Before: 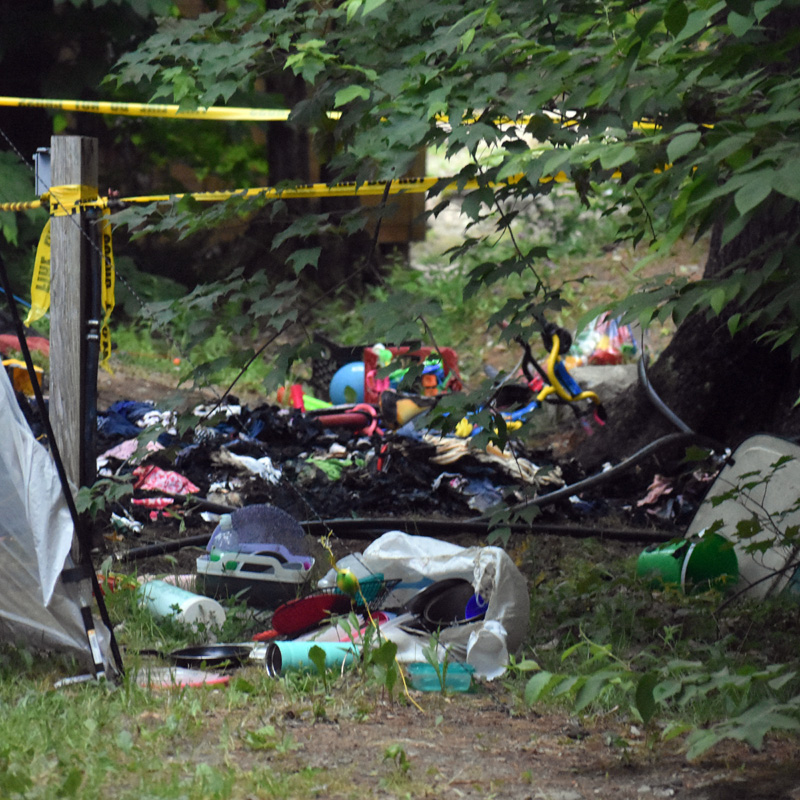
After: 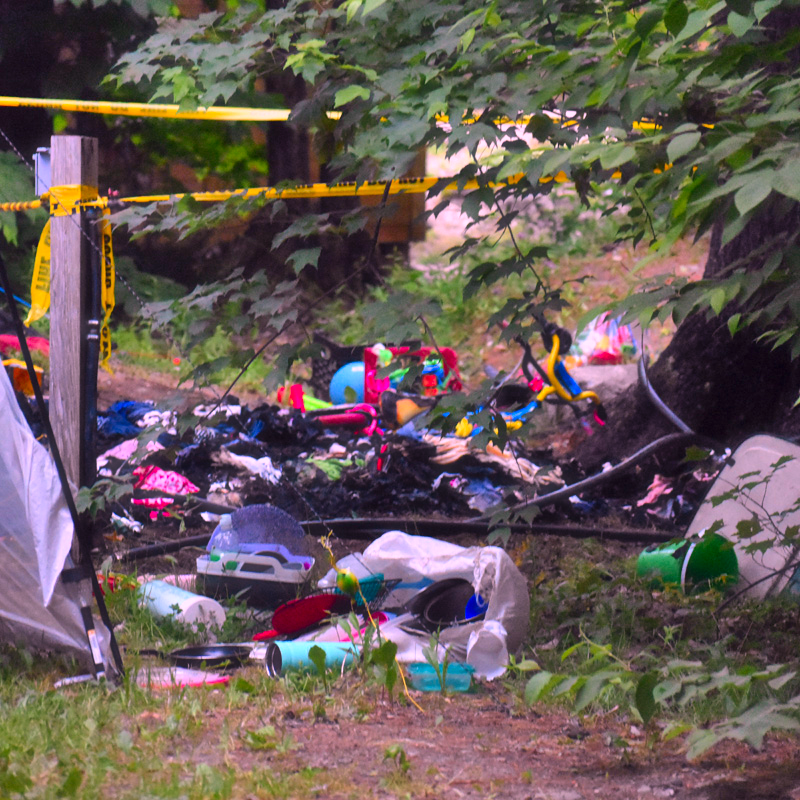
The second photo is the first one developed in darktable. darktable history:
haze removal: strength -0.1, adaptive false
shadows and highlights: shadows 60, highlights -60.23, soften with gaussian
color correction: highlights a* 19.5, highlights b* -11.53, saturation 1.69
